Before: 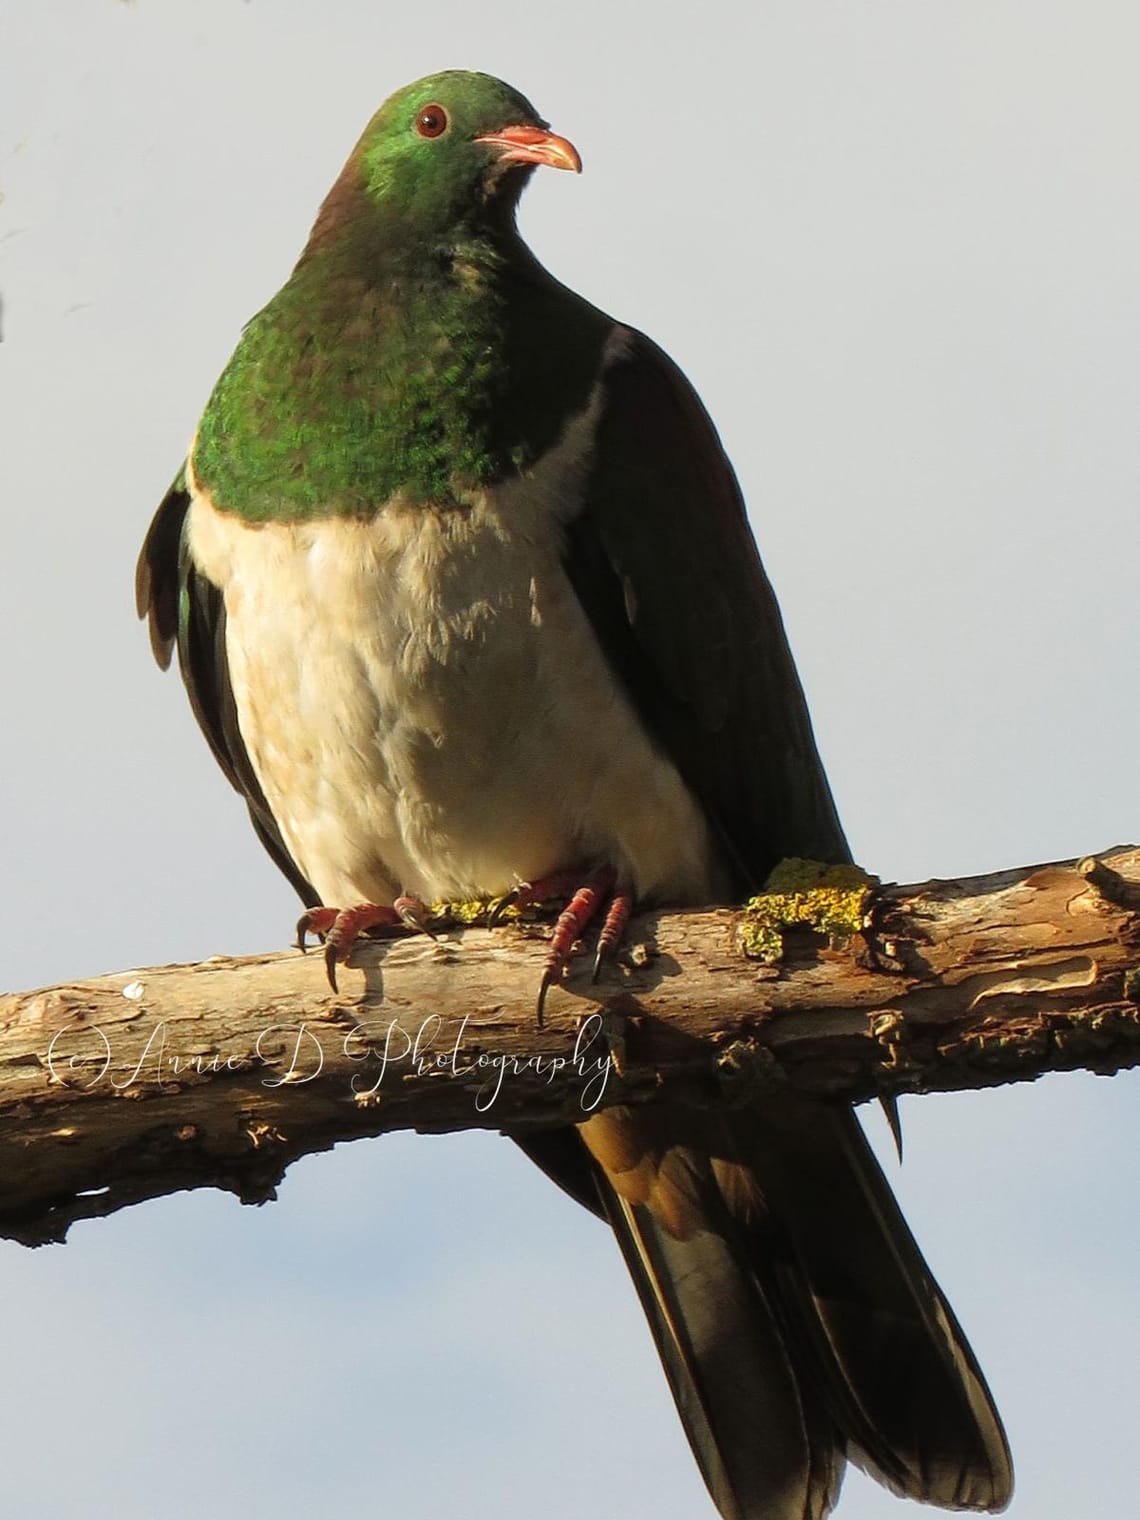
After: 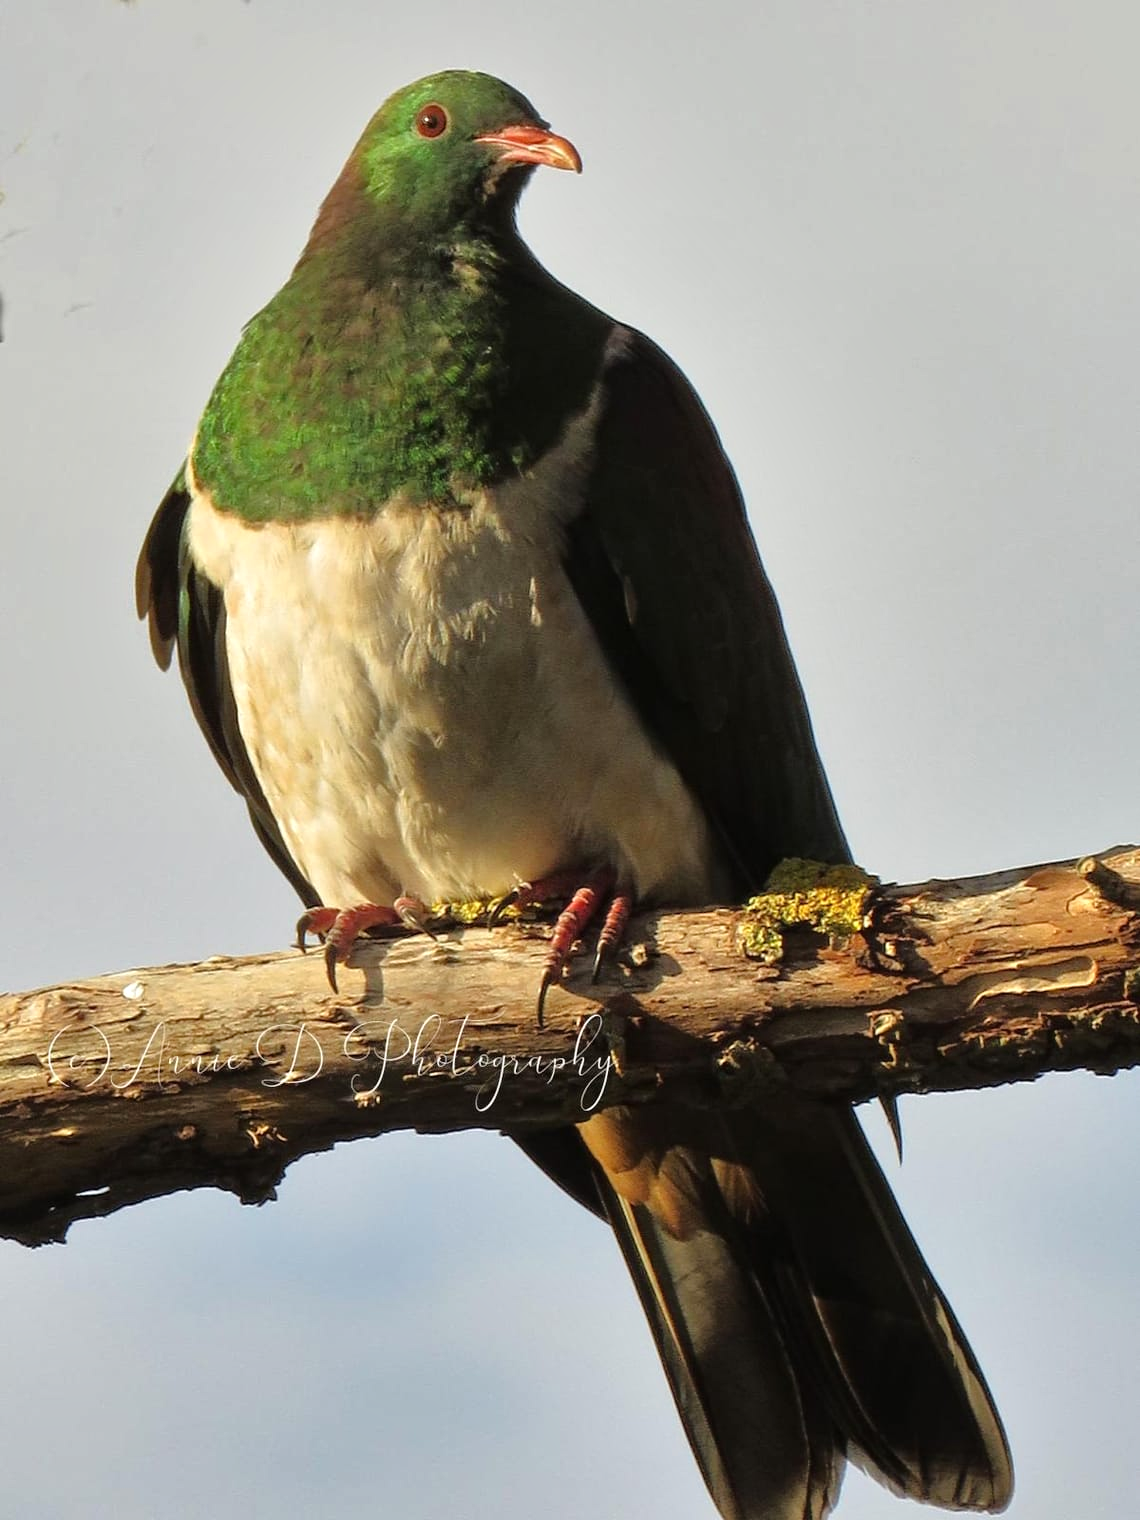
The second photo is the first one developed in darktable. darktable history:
shadows and highlights: shadows 12.58, white point adjustment 1.12, soften with gaussian
tone equalizer: -8 EV 0.005 EV, -7 EV -0.033 EV, -6 EV 0.026 EV, -5 EV 0.042 EV, -4 EV 0.279 EV, -3 EV 0.659 EV, -2 EV 0.558 EV, -1 EV 0.213 EV, +0 EV 0.018 EV
